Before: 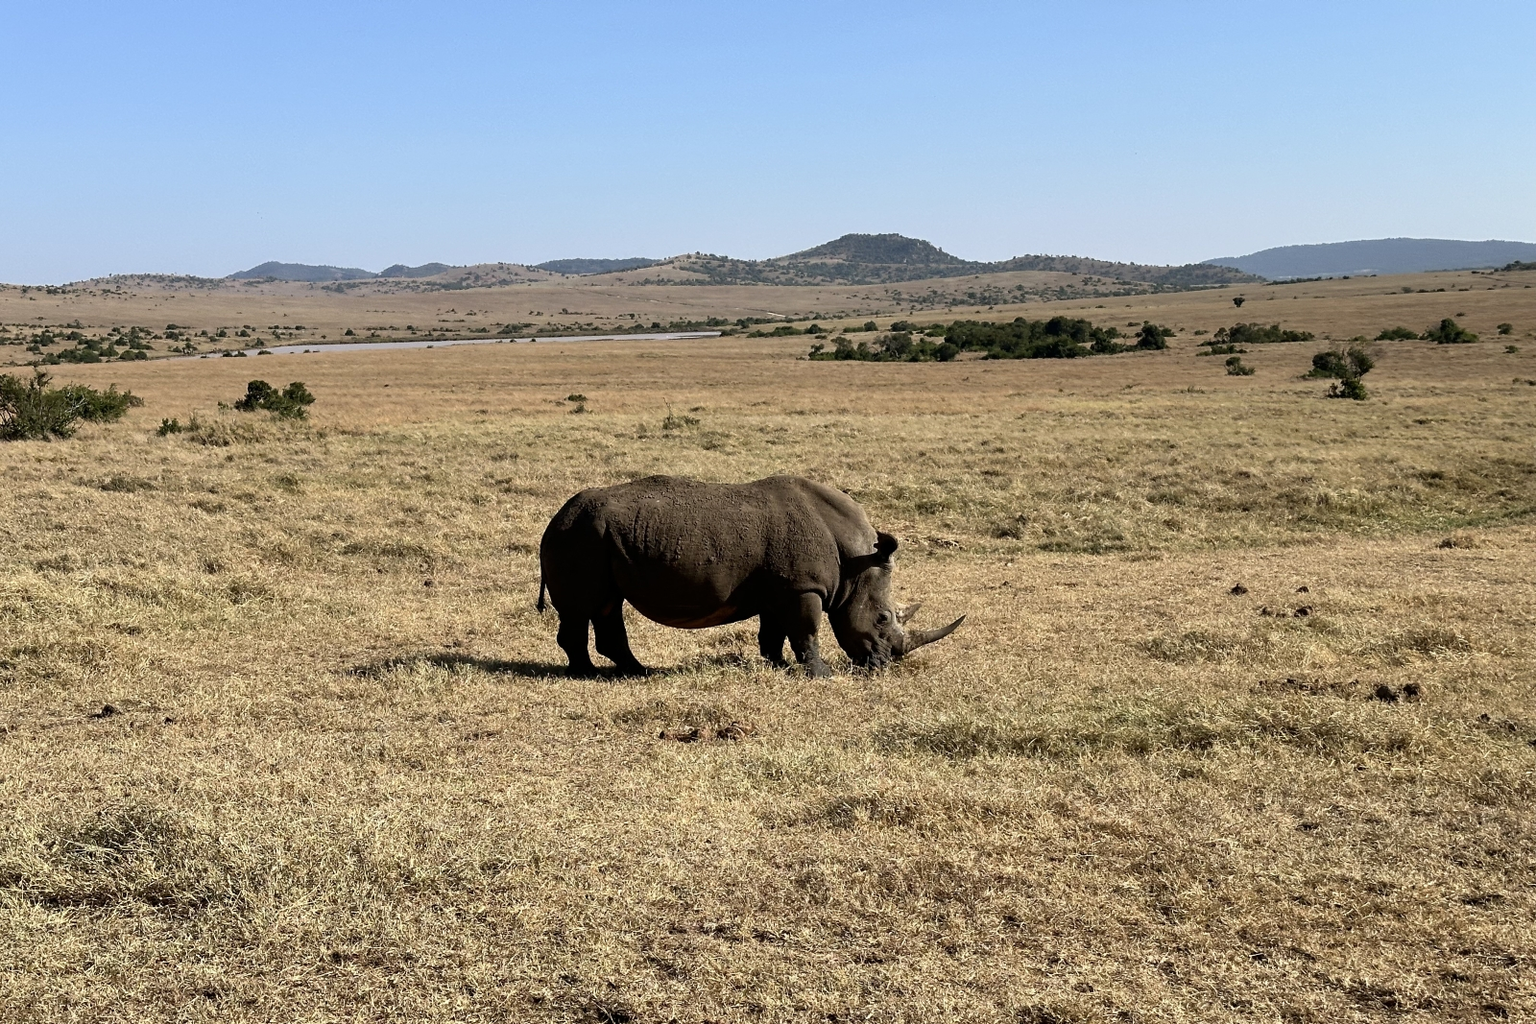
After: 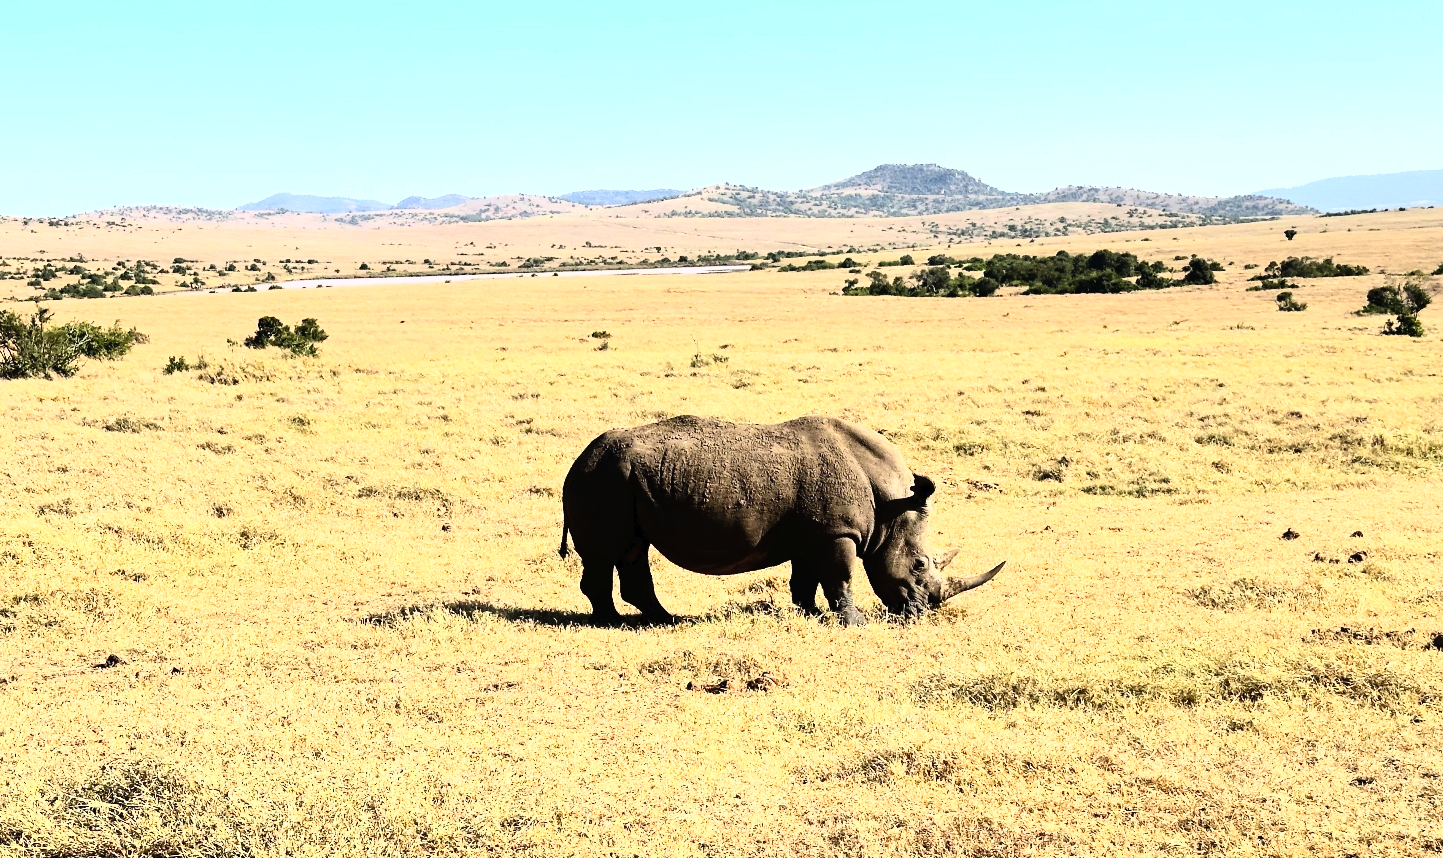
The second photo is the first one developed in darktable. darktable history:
crop: top 7.521%, right 9.769%, bottom 12.026%
base curve: curves: ch0 [(0, 0) (0.007, 0.004) (0.027, 0.03) (0.046, 0.07) (0.207, 0.54) (0.442, 0.872) (0.673, 0.972) (1, 1)]
contrast brightness saturation: contrast 0.236, brightness 0.25, saturation 0.381
